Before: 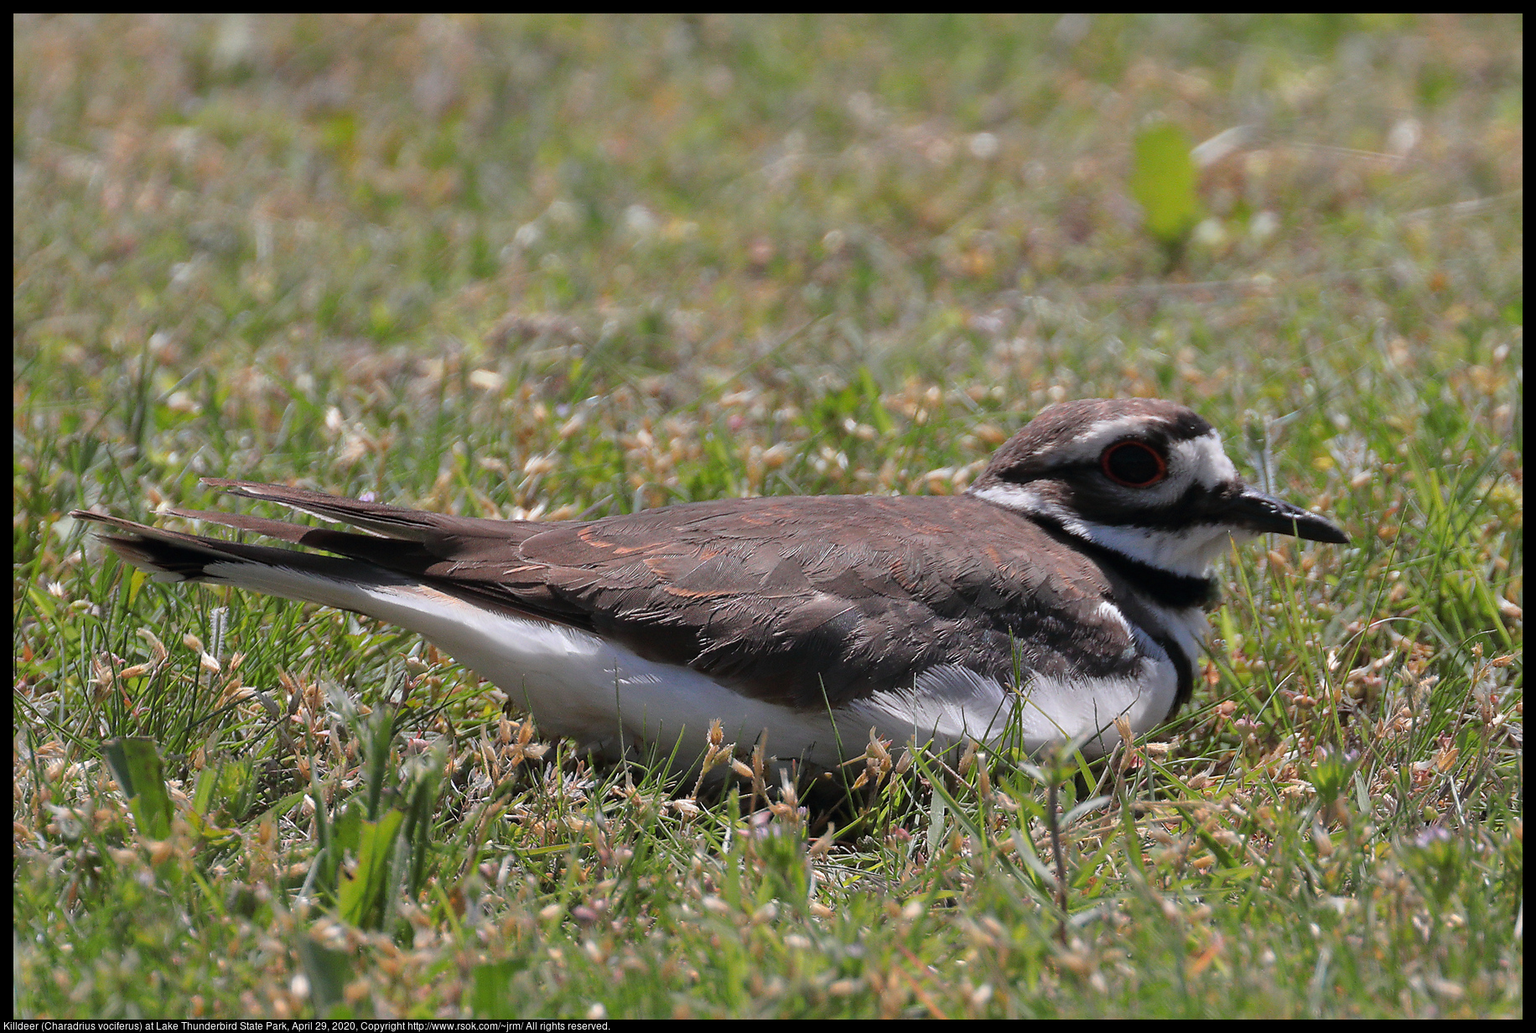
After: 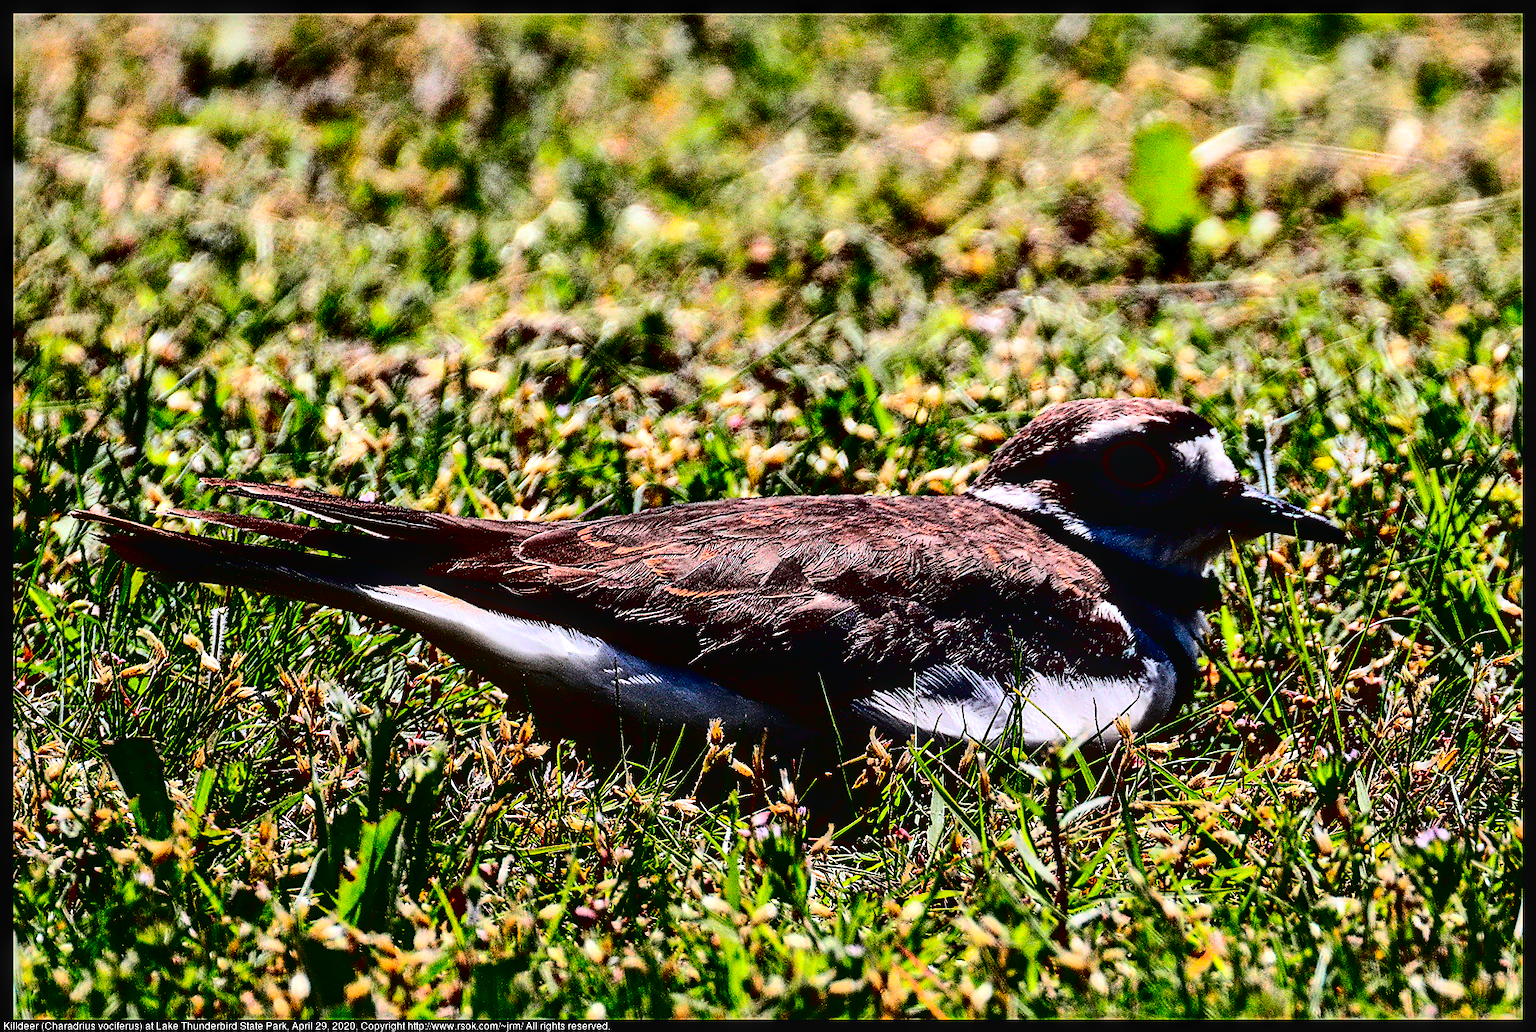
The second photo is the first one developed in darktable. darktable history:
contrast brightness saturation: contrast 0.765, brightness -0.991, saturation 0.989
sharpen: on, module defaults
tone equalizer: -8 EV -1.1 EV, -7 EV -1.02 EV, -6 EV -0.875 EV, -5 EV -0.553 EV, -3 EV 0.547 EV, -2 EV 0.862 EV, -1 EV 1.01 EV, +0 EV 1.07 EV, edges refinement/feathering 500, mask exposure compensation -1.57 EV, preserve details no
local contrast: on, module defaults
